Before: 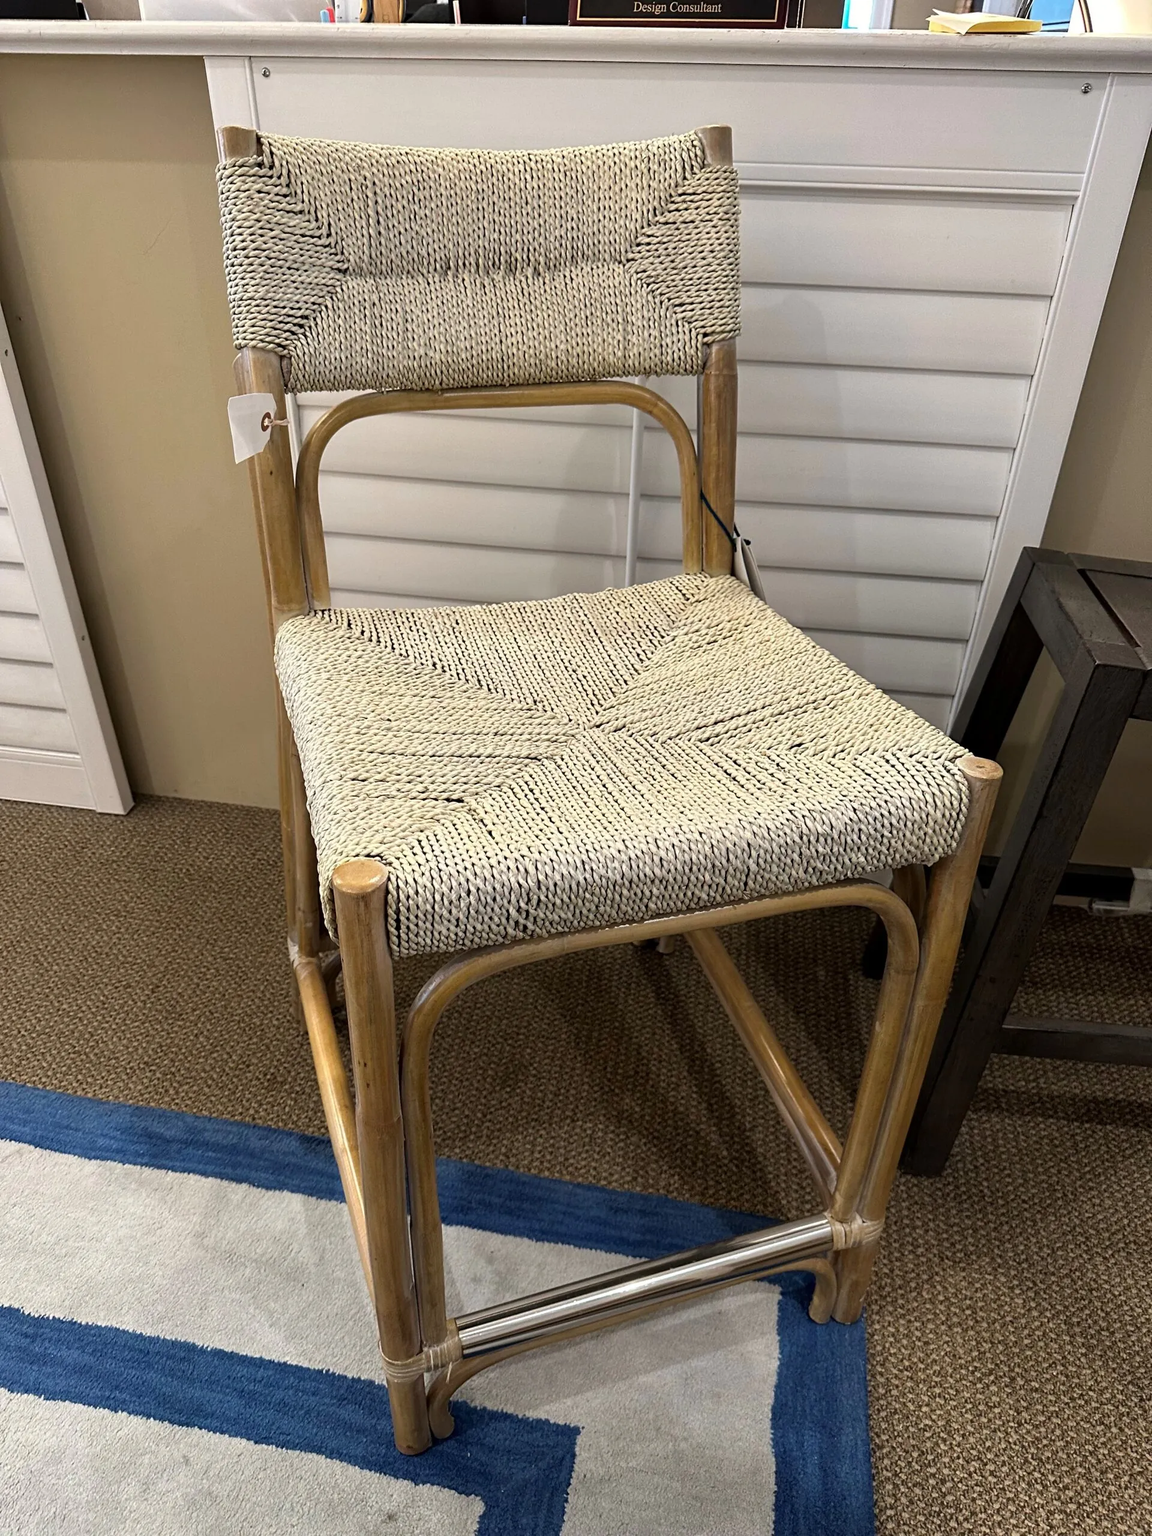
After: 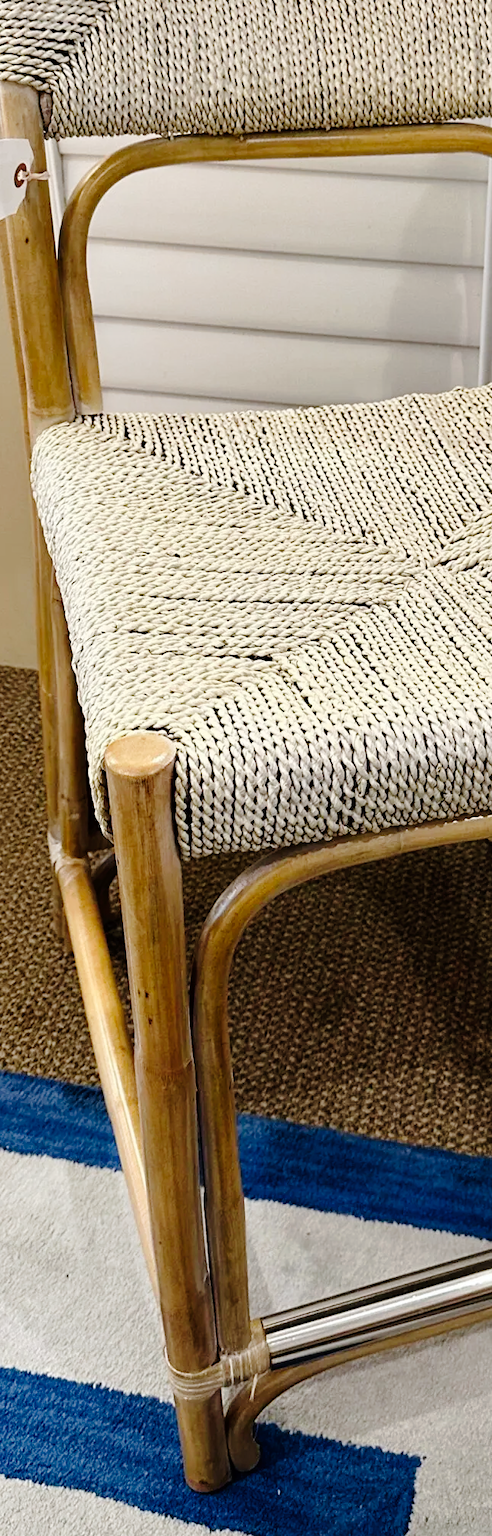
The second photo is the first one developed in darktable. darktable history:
exposure: compensate highlight preservation false
crop and rotate: left 21.77%, top 18.528%, right 44.676%, bottom 2.997%
tone curve: curves: ch0 [(0, 0) (0.003, 0.001) (0.011, 0.006) (0.025, 0.012) (0.044, 0.018) (0.069, 0.025) (0.1, 0.045) (0.136, 0.074) (0.177, 0.124) (0.224, 0.196) (0.277, 0.289) (0.335, 0.396) (0.399, 0.495) (0.468, 0.585) (0.543, 0.663) (0.623, 0.728) (0.709, 0.808) (0.801, 0.87) (0.898, 0.932) (1, 1)], preserve colors none
shadows and highlights: radius 125.46, shadows 30.51, highlights -30.51, low approximation 0.01, soften with gaussian
